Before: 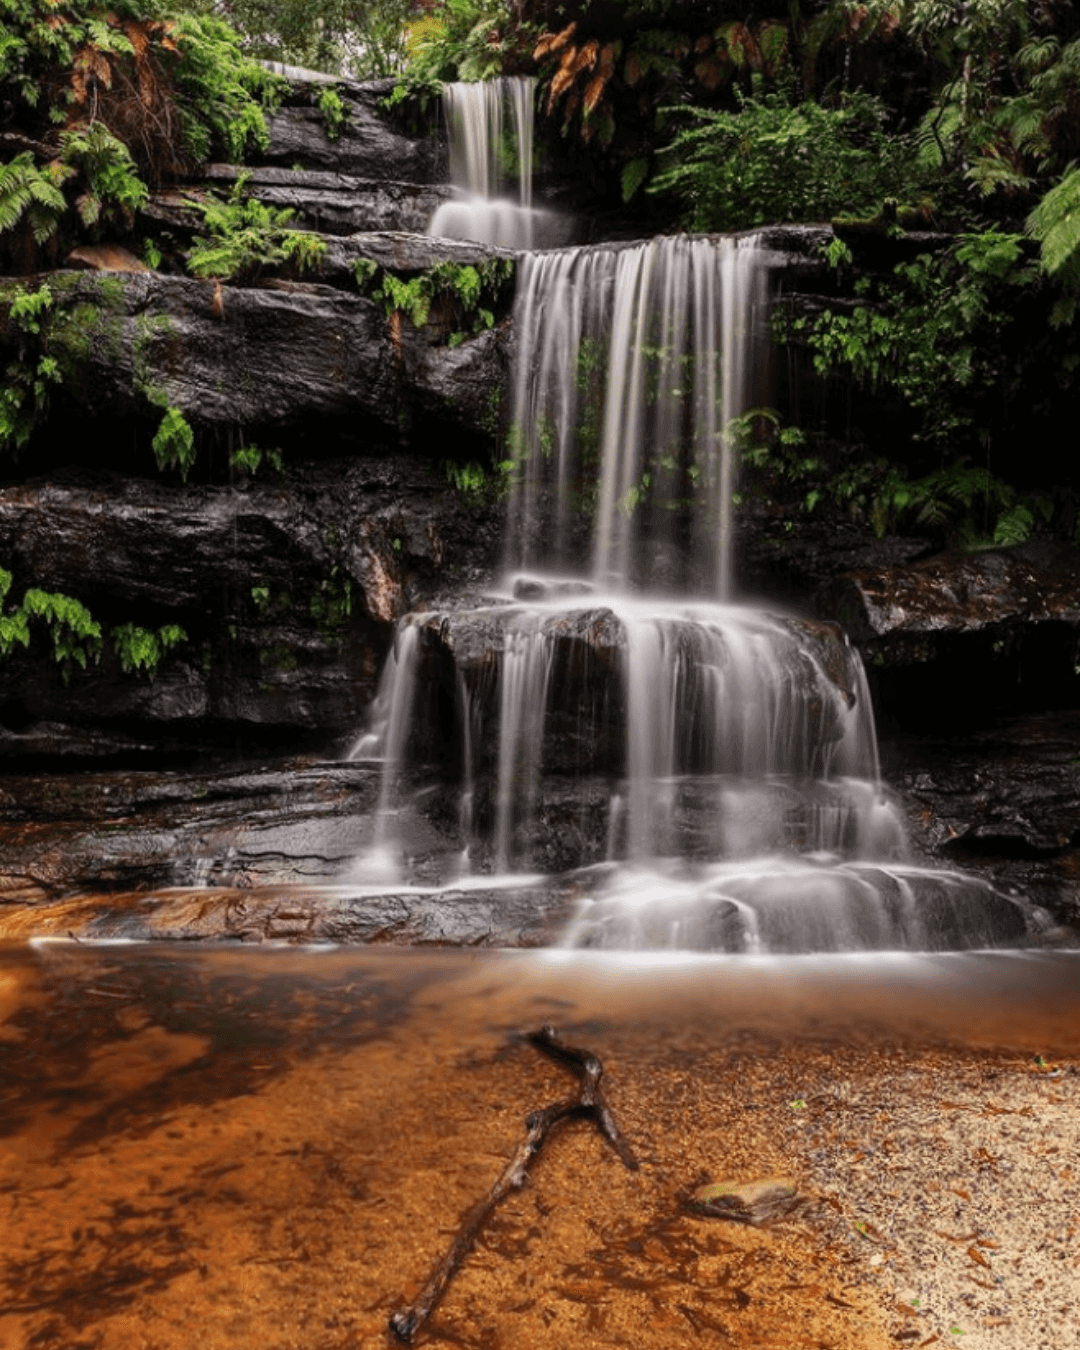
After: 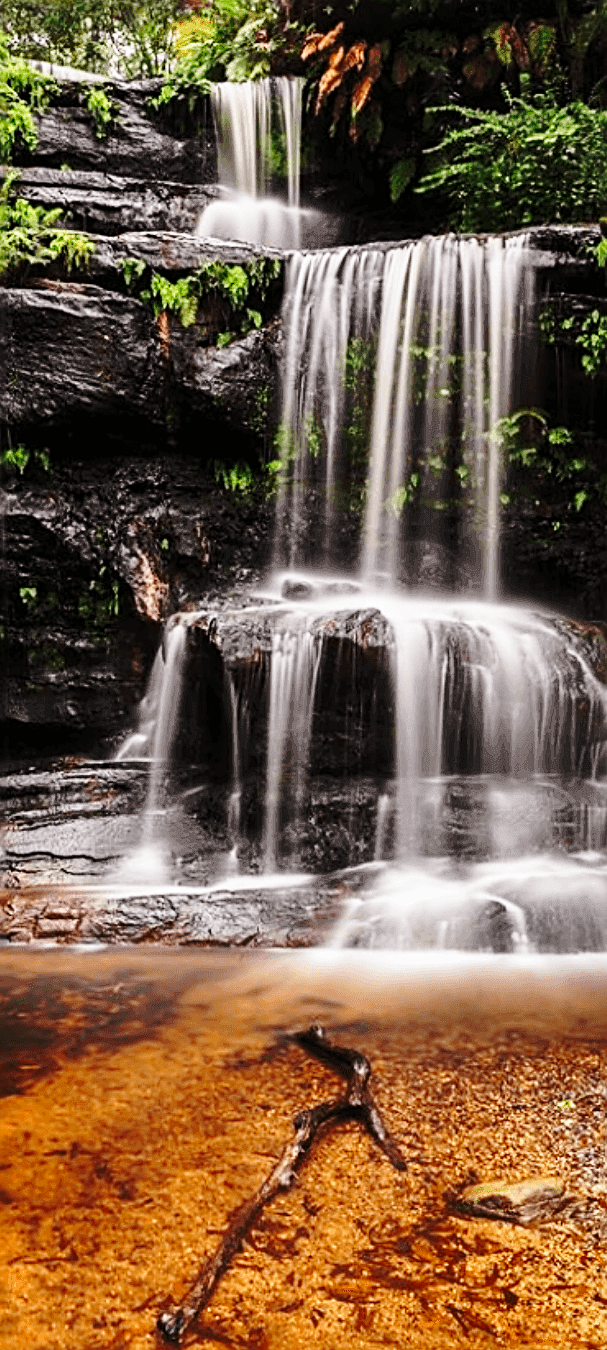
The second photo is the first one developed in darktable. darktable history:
shadows and highlights: shadows 20.91, highlights -82.73, soften with gaussian
sharpen: radius 2.531, amount 0.628
crop: left 21.496%, right 22.254%
base curve: curves: ch0 [(0, 0) (0.036, 0.037) (0.121, 0.228) (0.46, 0.76) (0.859, 0.983) (1, 1)], preserve colors none
